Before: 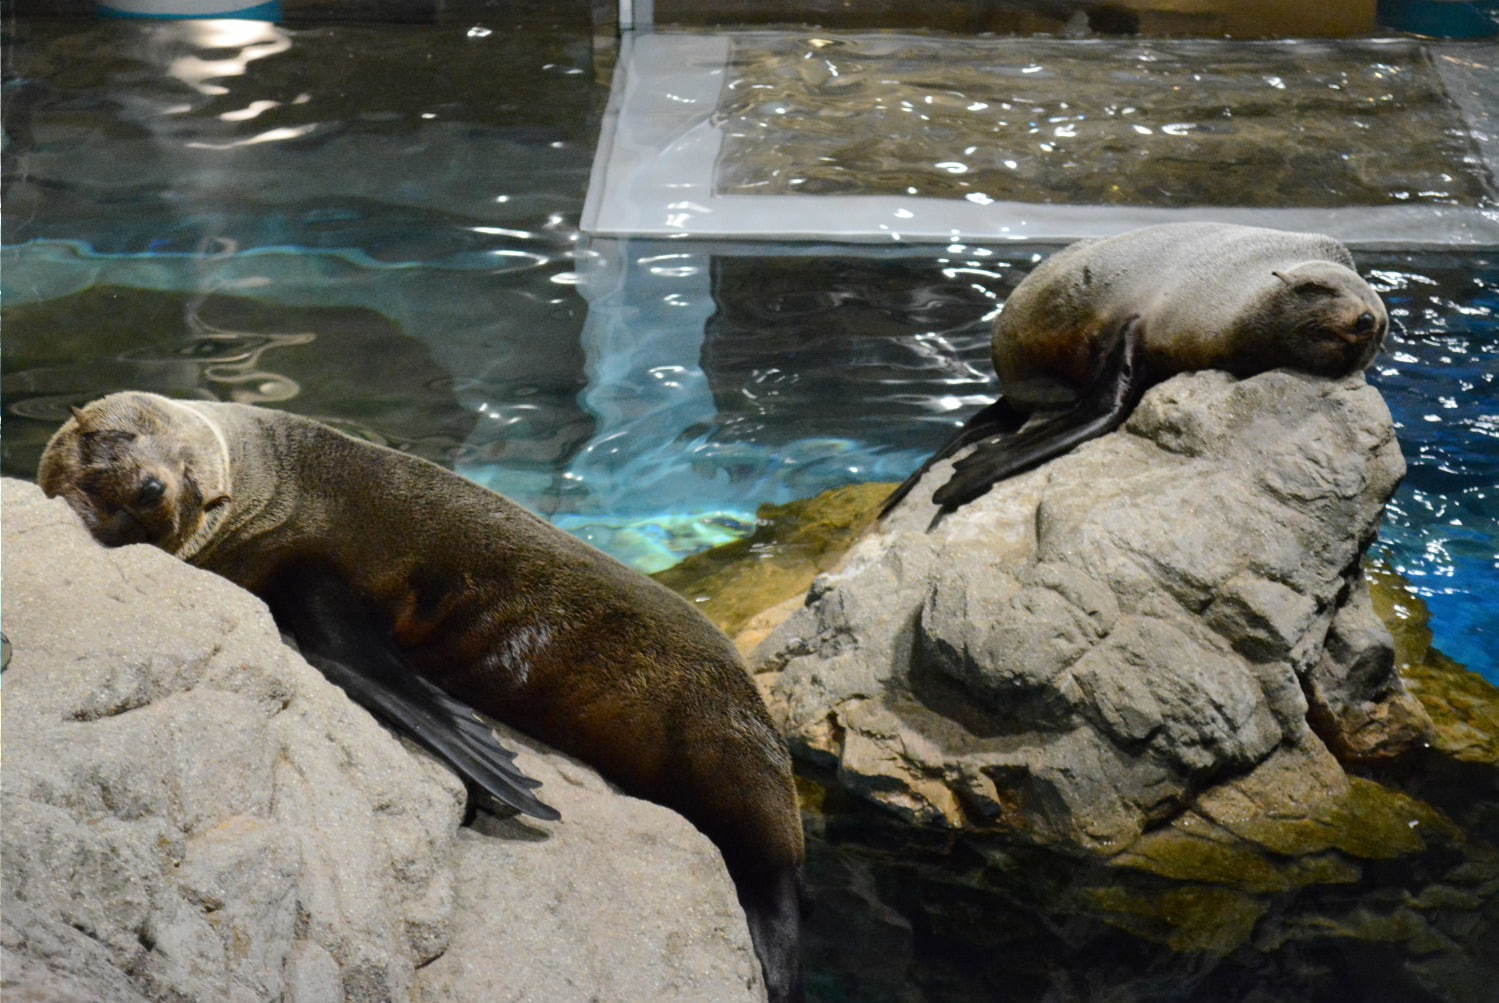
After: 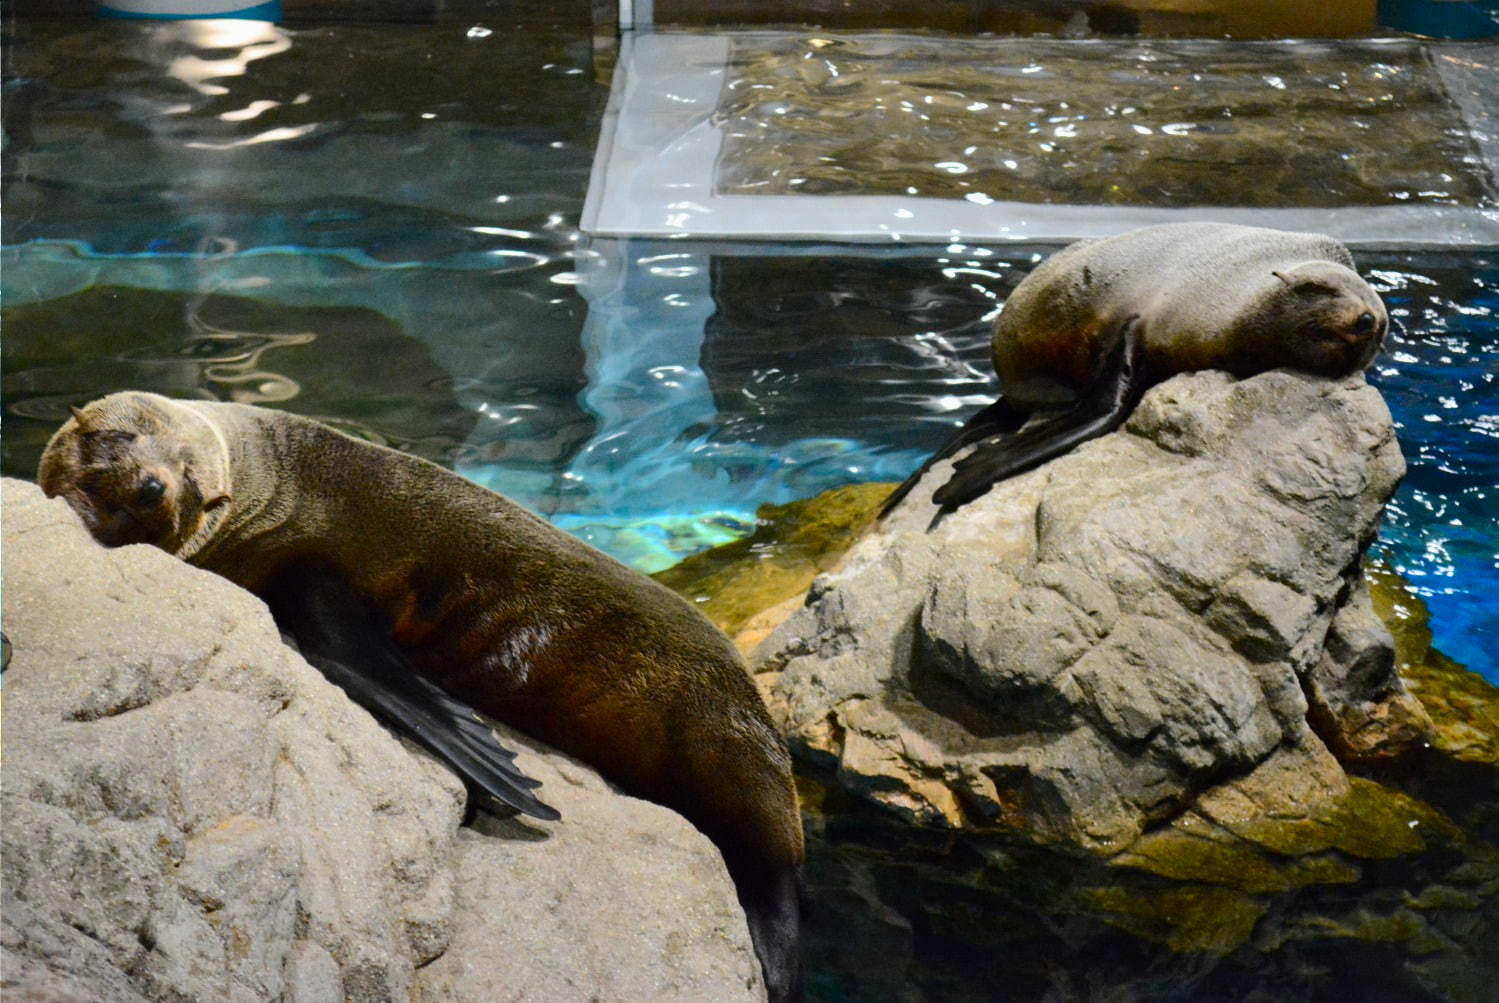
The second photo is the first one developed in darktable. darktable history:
contrast brightness saturation: contrast 0.157, saturation 0.314
shadows and highlights: shadows 43.41, white point adjustment -1.65, soften with gaussian
